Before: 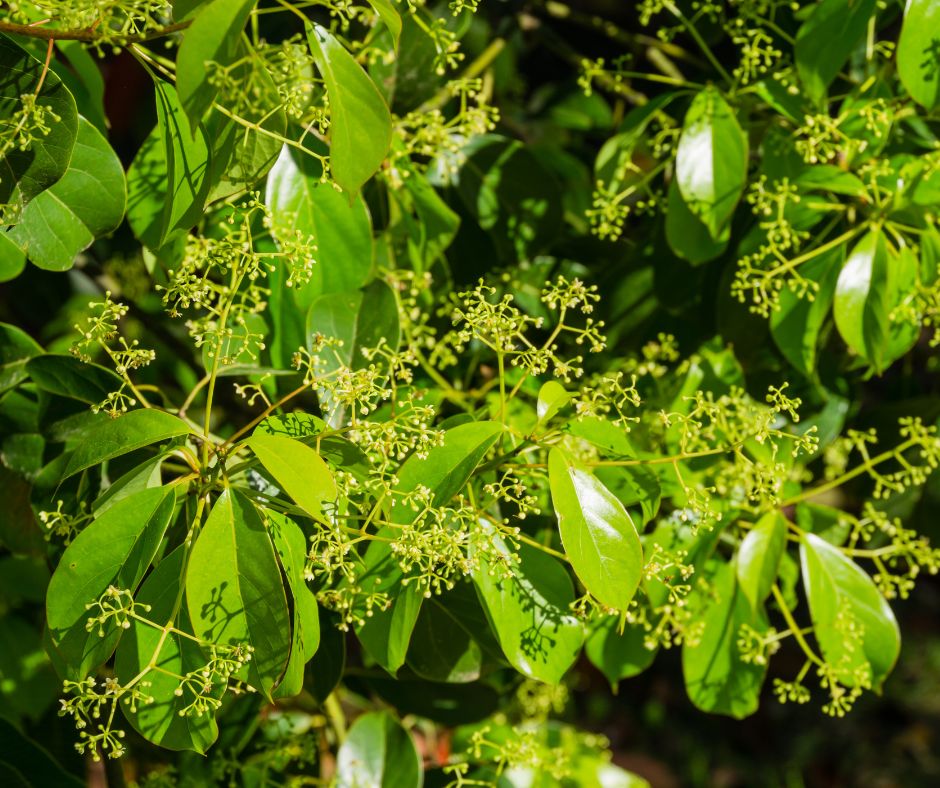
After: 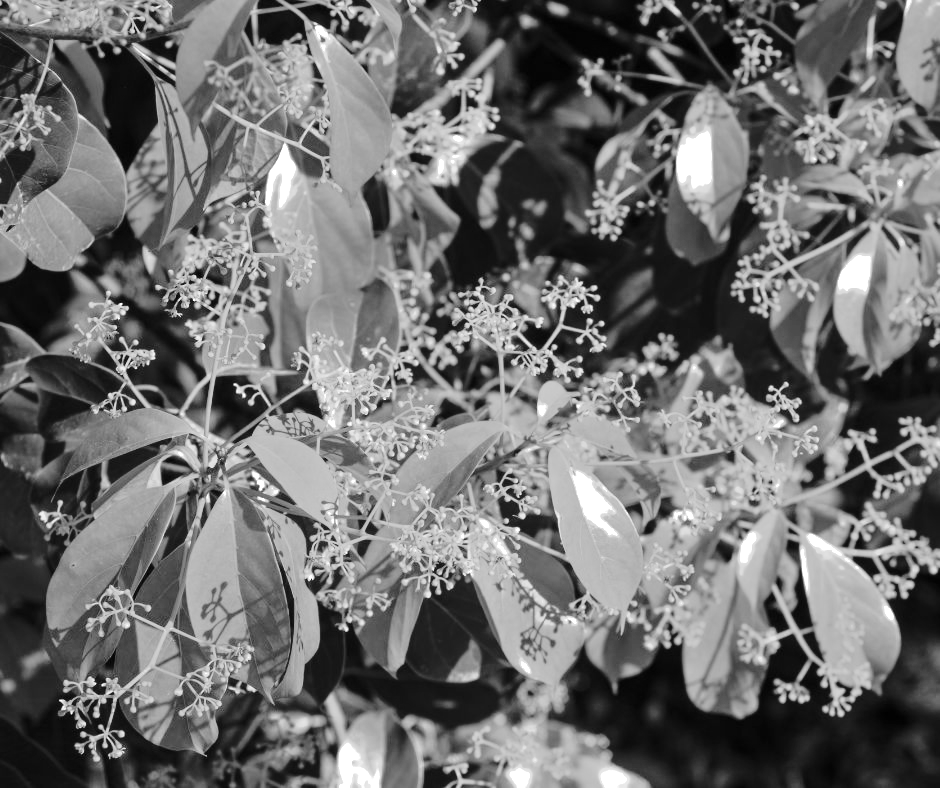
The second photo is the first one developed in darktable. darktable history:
base curve: curves: ch0 [(0, 0) (0.032, 0.037) (0.105, 0.228) (0.435, 0.76) (0.856, 0.983) (1, 1)]
tone equalizer: on, module defaults
color zones: curves: ch0 [(0, 0.466) (0.128, 0.466) (0.25, 0.5) (0.375, 0.456) (0.5, 0.5) (0.625, 0.5) (0.737, 0.652) (0.875, 0.5)]; ch1 [(0, 0.603) (0.125, 0.618) (0.261, 0.348) (0.372, 0.353) (0.497, 0.363) (0.611, 0.45) (0.731, 0.427) (0.875, 0.518) (0.998, 0.652)]; ch2 [(0, 0.559) (0.125, 0.451) (0.253, 0.564) (0.37, 0.578) (0.5, 0.466) (0.625, 0.471) (0.731, 0.471) (0.88, 0.485)]
monochrome: a 16.06, b 15.48, size 1
white balance: red 0.766, blue 1.537
